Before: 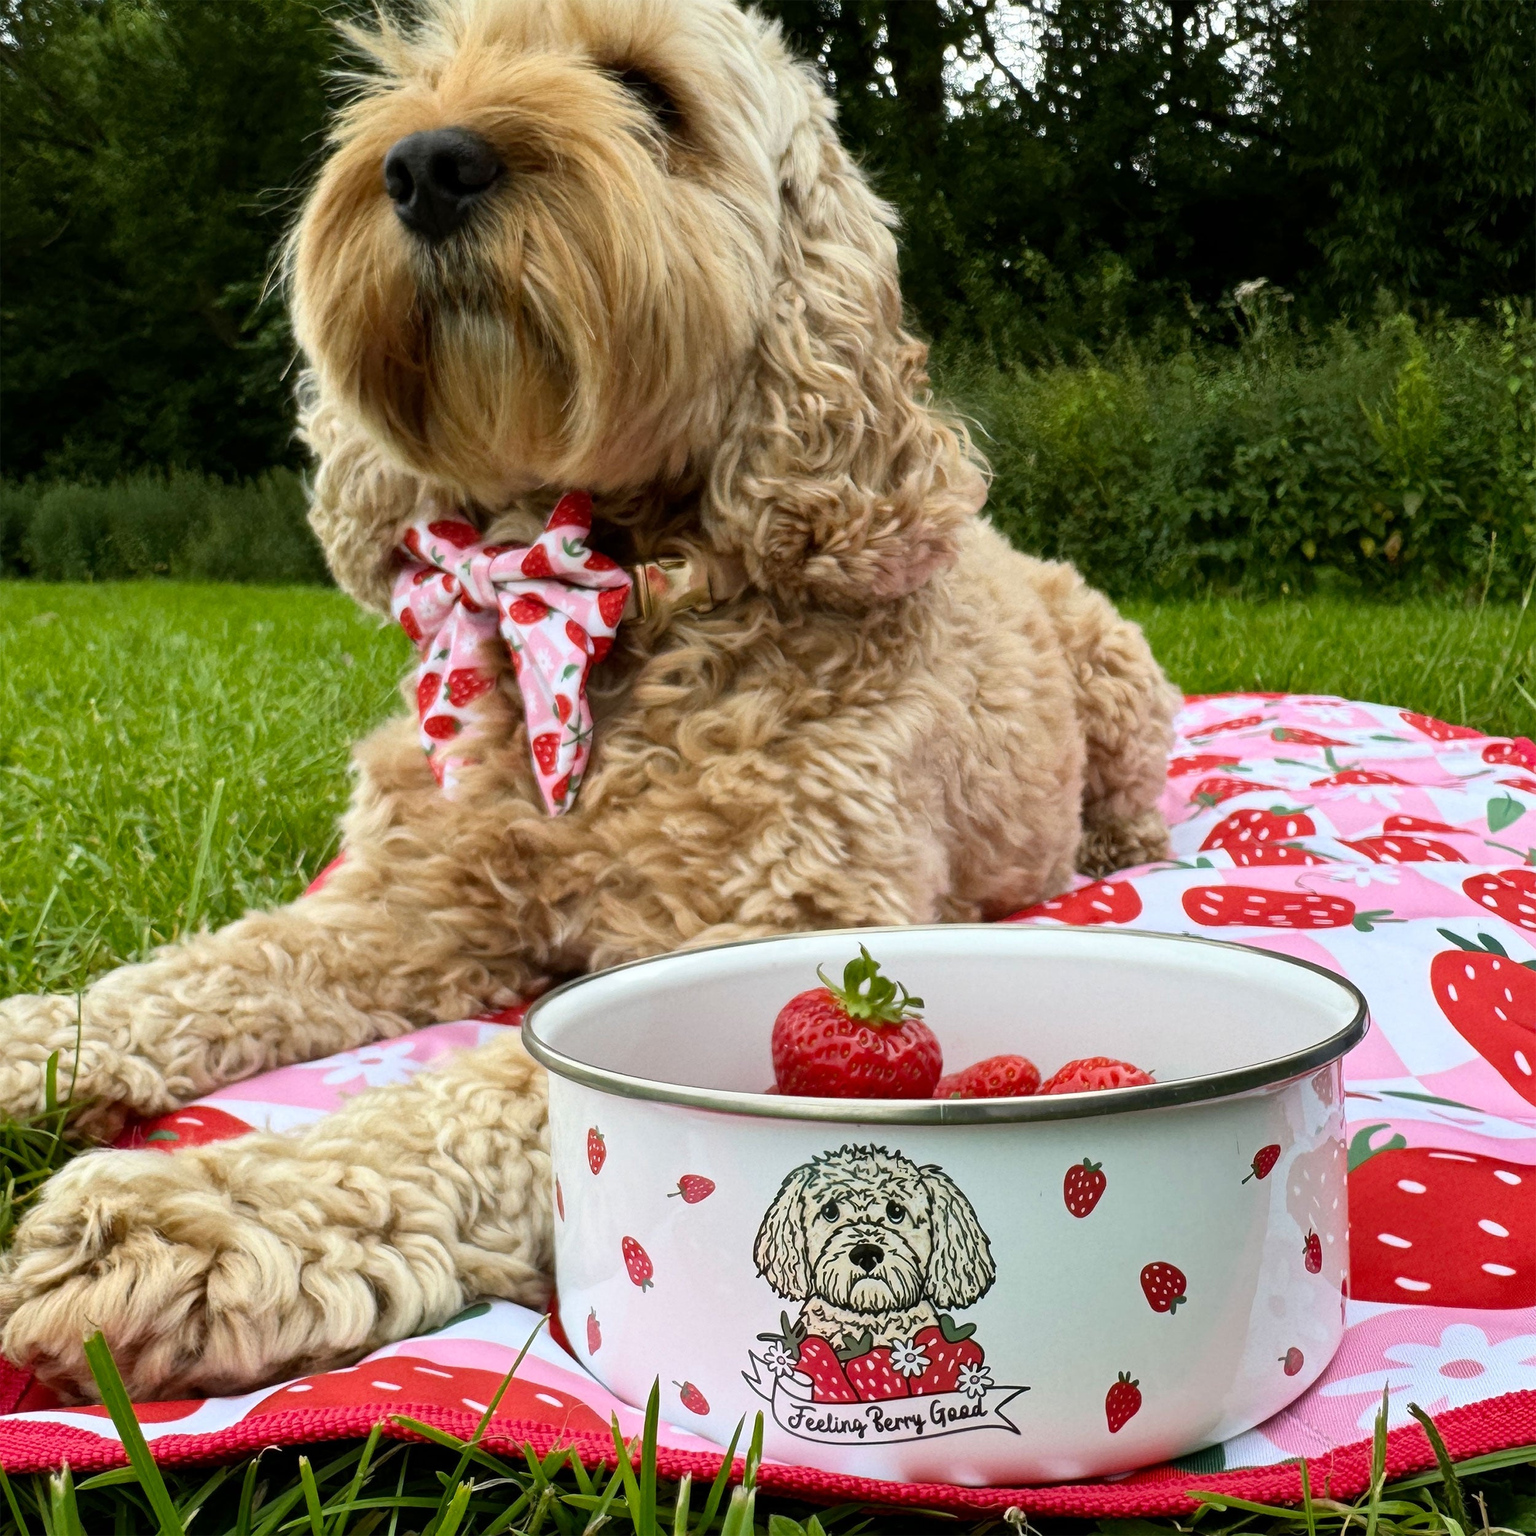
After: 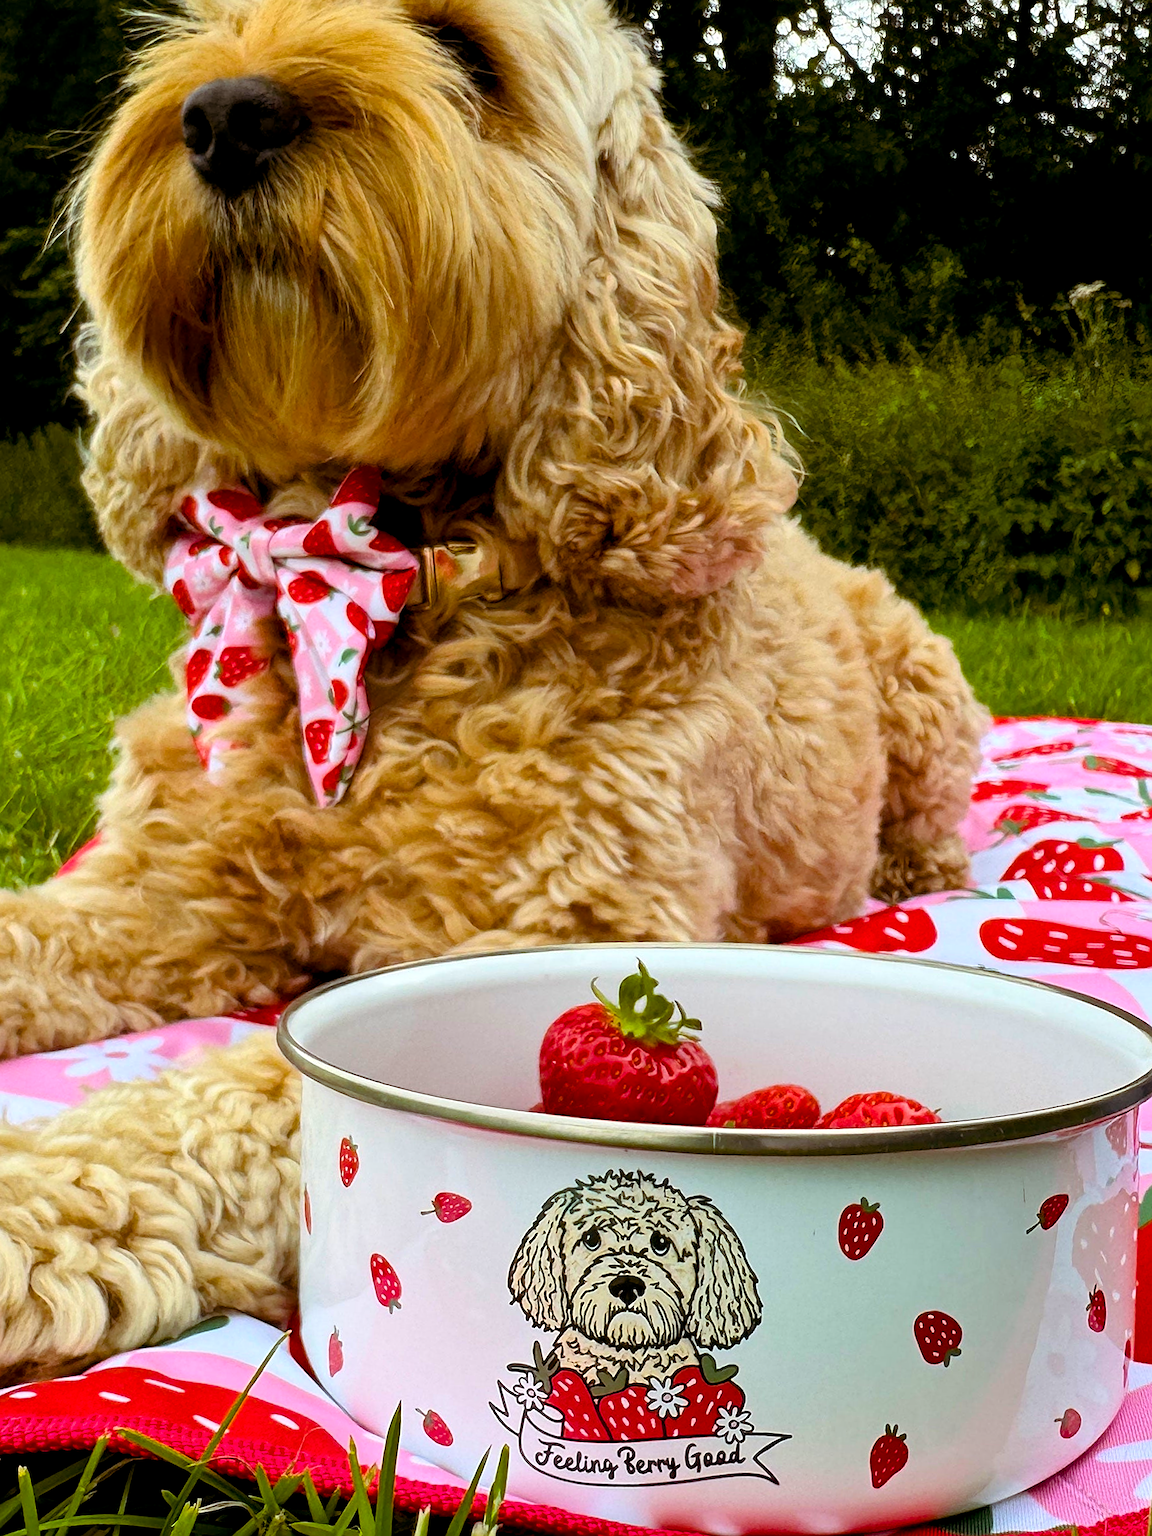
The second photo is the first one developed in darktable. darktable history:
crop and rotate: angle -3.11°, left 14.164%, top 0.04%, right 10.887%, bottom 0.048%
color balance rgb: shadows lift › chroma 9.89%, shadows lift › hue 43.98°, global offset › luminance -0.471%, linear chroma grading › global chroma 9.844%, perceptual saturation grading › global saturation 25.778%, global vibrance 20%
sharpen: on, module defaults
